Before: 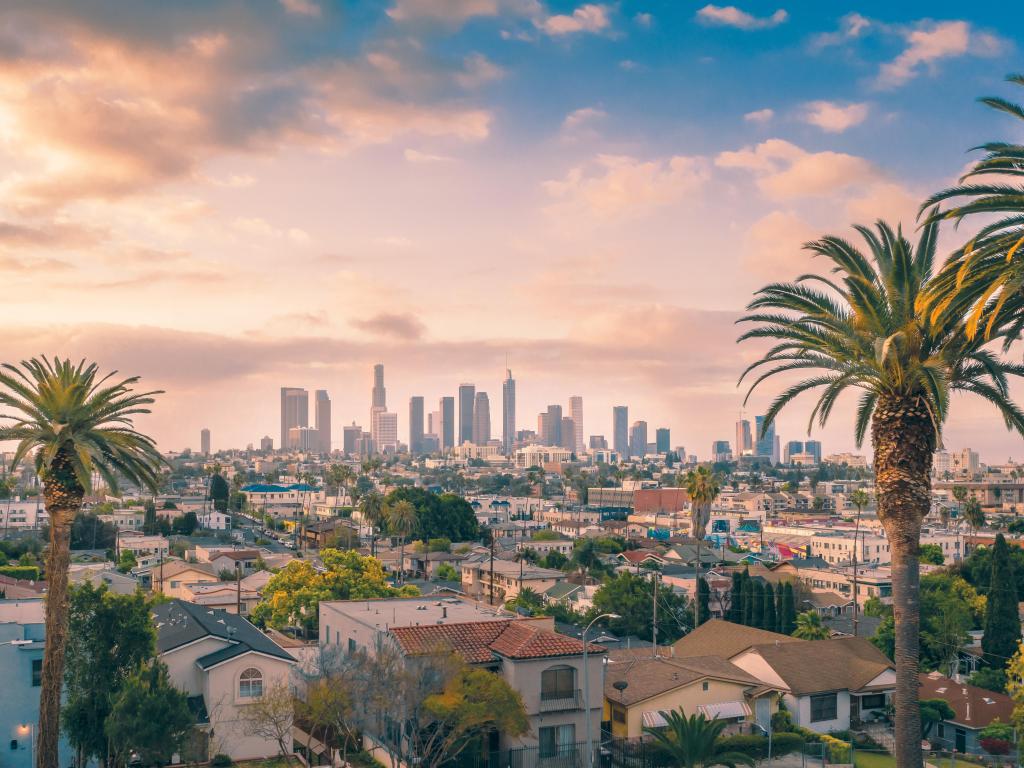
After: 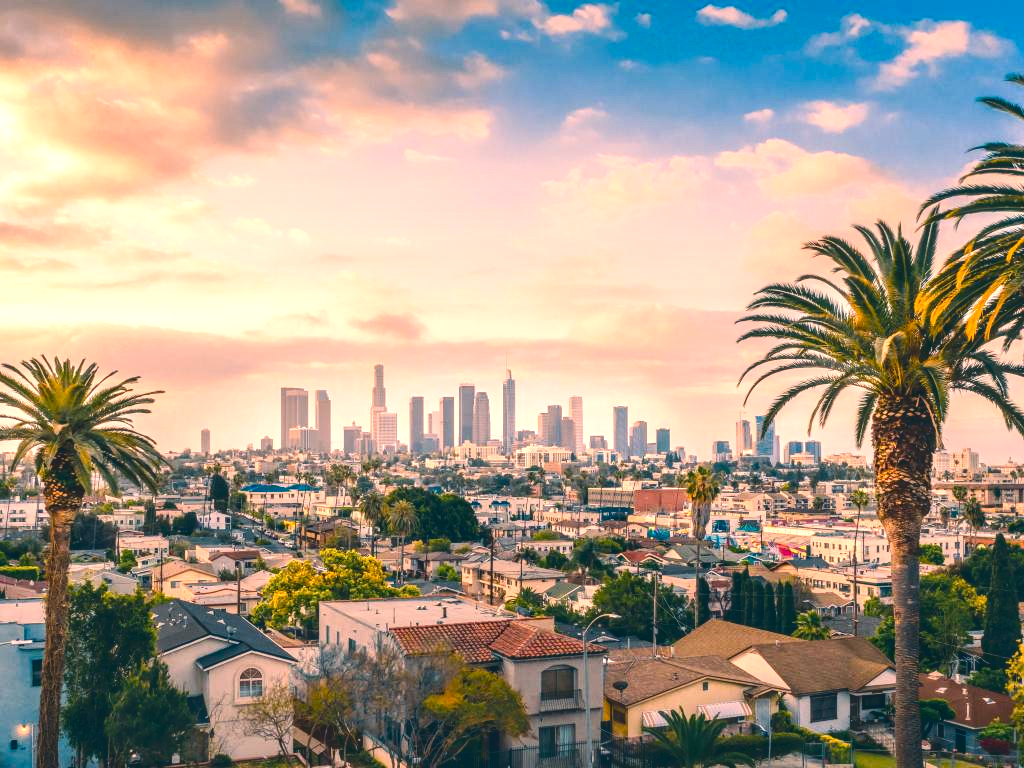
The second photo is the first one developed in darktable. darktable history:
color balance rgb: shadows lift › chroma 2%, shadows lift › hue 247.2°, power › chroma 0.3%, power › hue 25.2°, highlights gain › chroma 3%, highlights gain › hue 60°, global offset › luminance 0.75%, perceptual saturation grading › global saturation 20%, perceptual saturation grading › highlights -20%, perceptual saturation grading › shadows 30%, global vibrance 20%
tone curve: curves: ch0 [(0, 0.129) (0.187, 0.207) (0.729, 0.789) (1, 1)], color space Lab, linked channels, preserve colors none
tone equalizer: -8 EV -0.417 EV, -7 EV -0.389 EV, -6 EV -0.333 EV, -5 EV -0.222 EV, -3 EV 0.222 EV, -2 EV 0.333 EV, -1 EV 0.389 EV, +0 EV 0.417 EV, edges refinement/feathering 500, mask exposure compensation -1.57 EV, preserve details no
local contrast: highlights 40%, shadows 60%, detail 136%, midtone range 0.514
